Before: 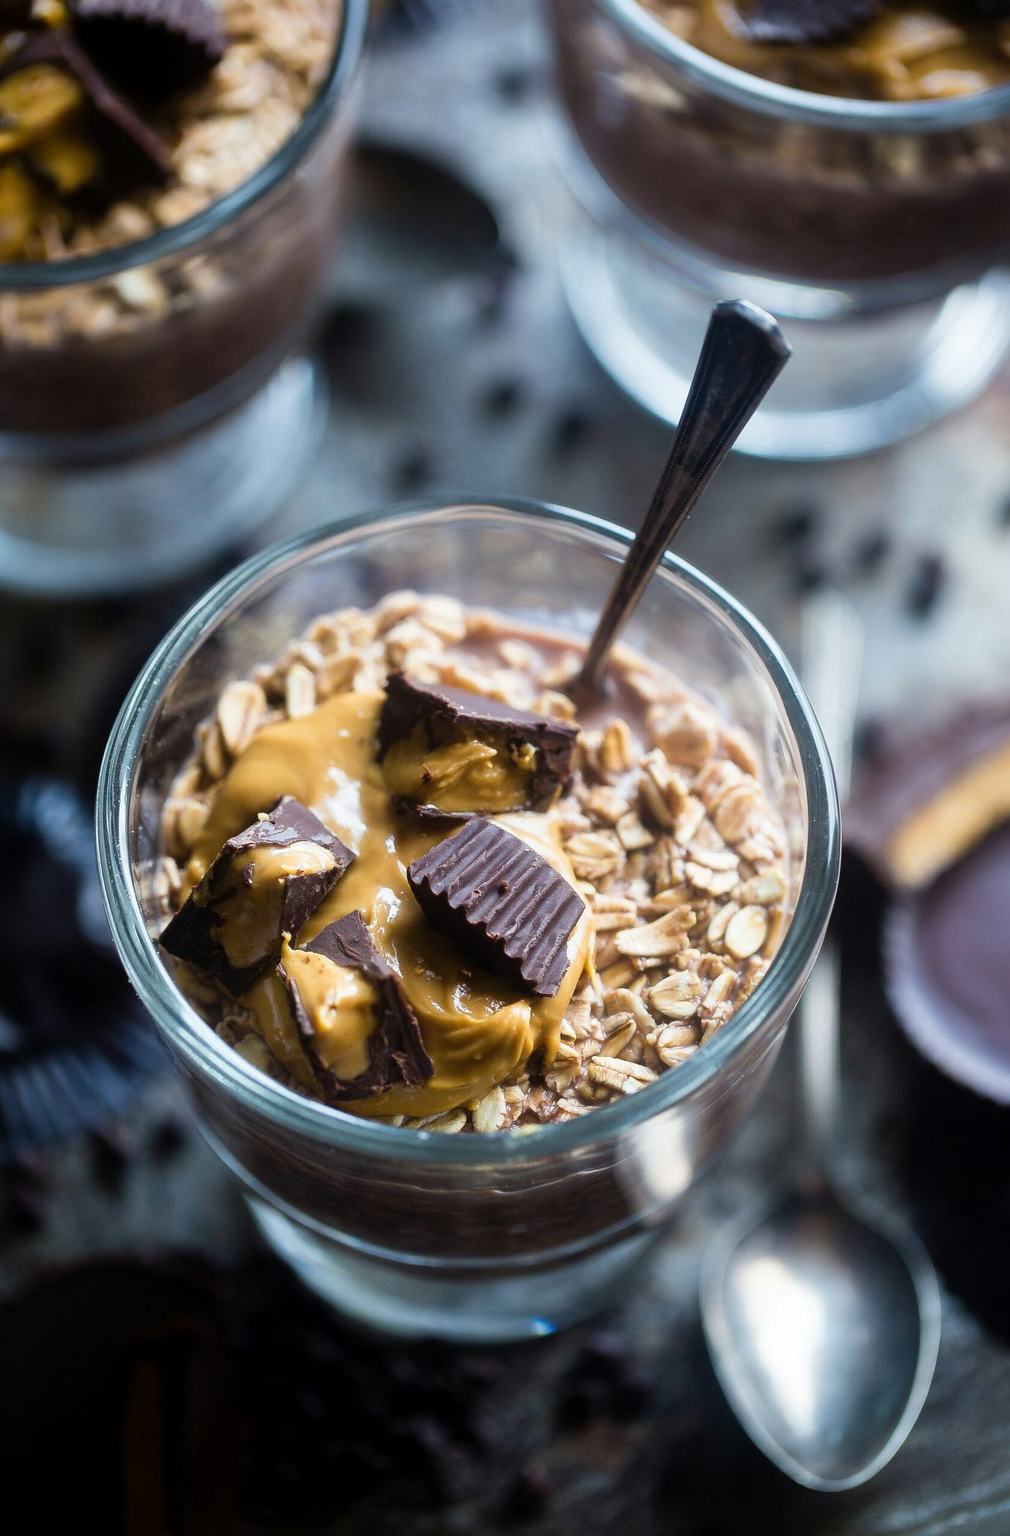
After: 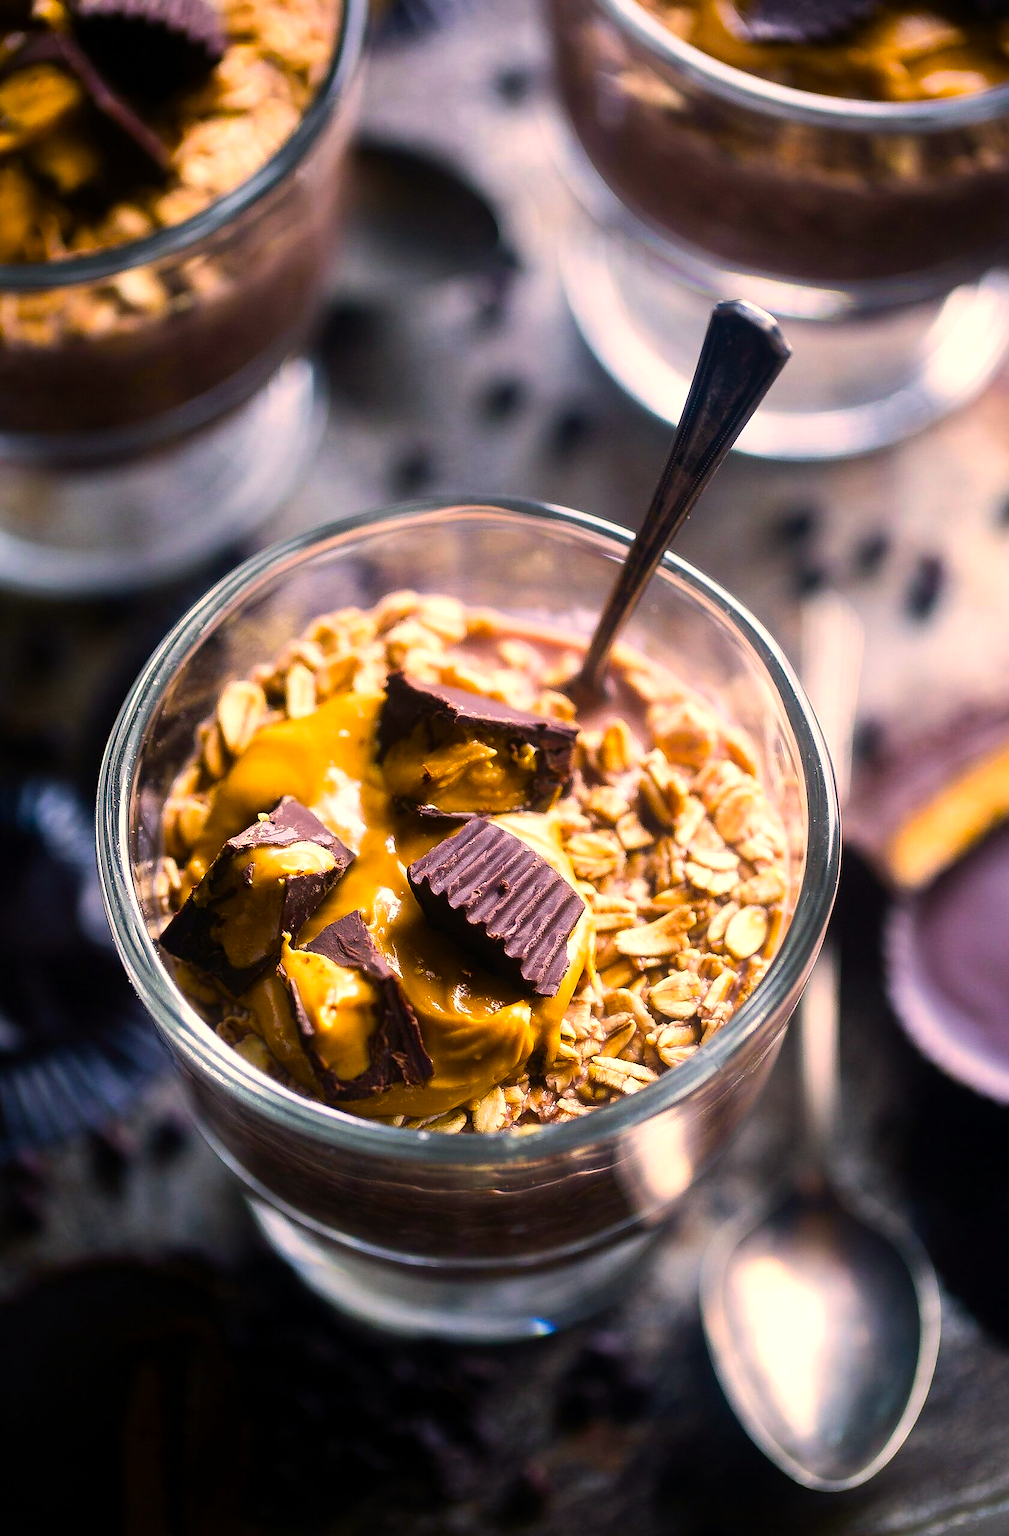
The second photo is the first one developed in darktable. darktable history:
tone equalizer: -8 EV -0.417 EV, -7 EV -0.389 EV, -6 EV -0.333 EV, -5 EV -0.222 EV, -3 EV 0.222 EV, -2 EV 0.333 EV, -1 EV 0.389 EV, +0 EV 0.417 EV, edges refinement/feathering 500, mask exposure compensation -1.57 EV, preserve details no
color balance rgb: linear chroma grading › global chroma 15%, perceptual saturation grading › global saturation 30%
sharpen: radius 1, threshold 1
color correction: highlights a* 21.88, highlights b* 22.25
